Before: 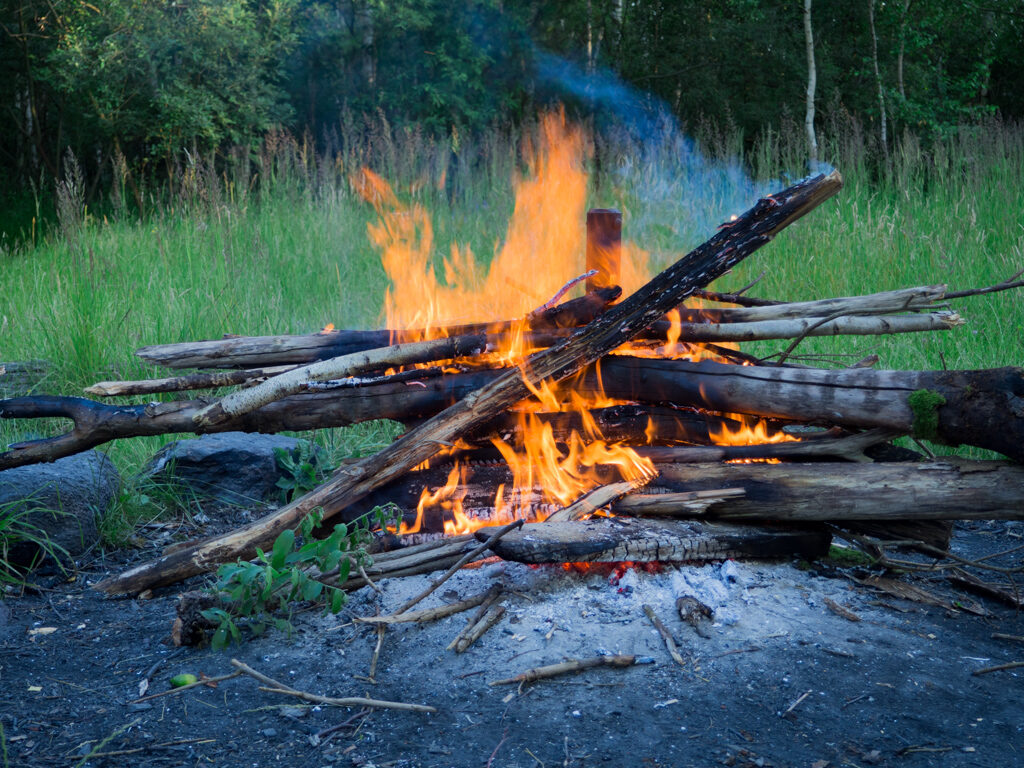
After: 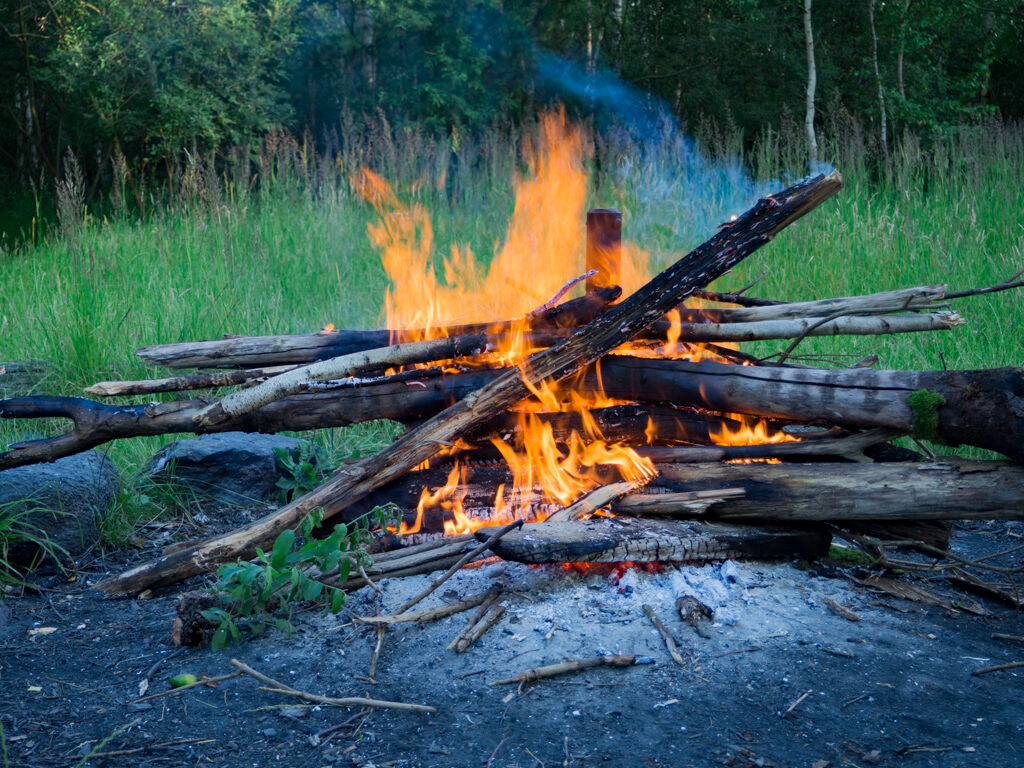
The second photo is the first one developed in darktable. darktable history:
base curve: curves: ch0 [(0, 0) (0.283, 0.295) (1, 1)], preserve colors none
haze removal: compatibility mode true, adaptive false
